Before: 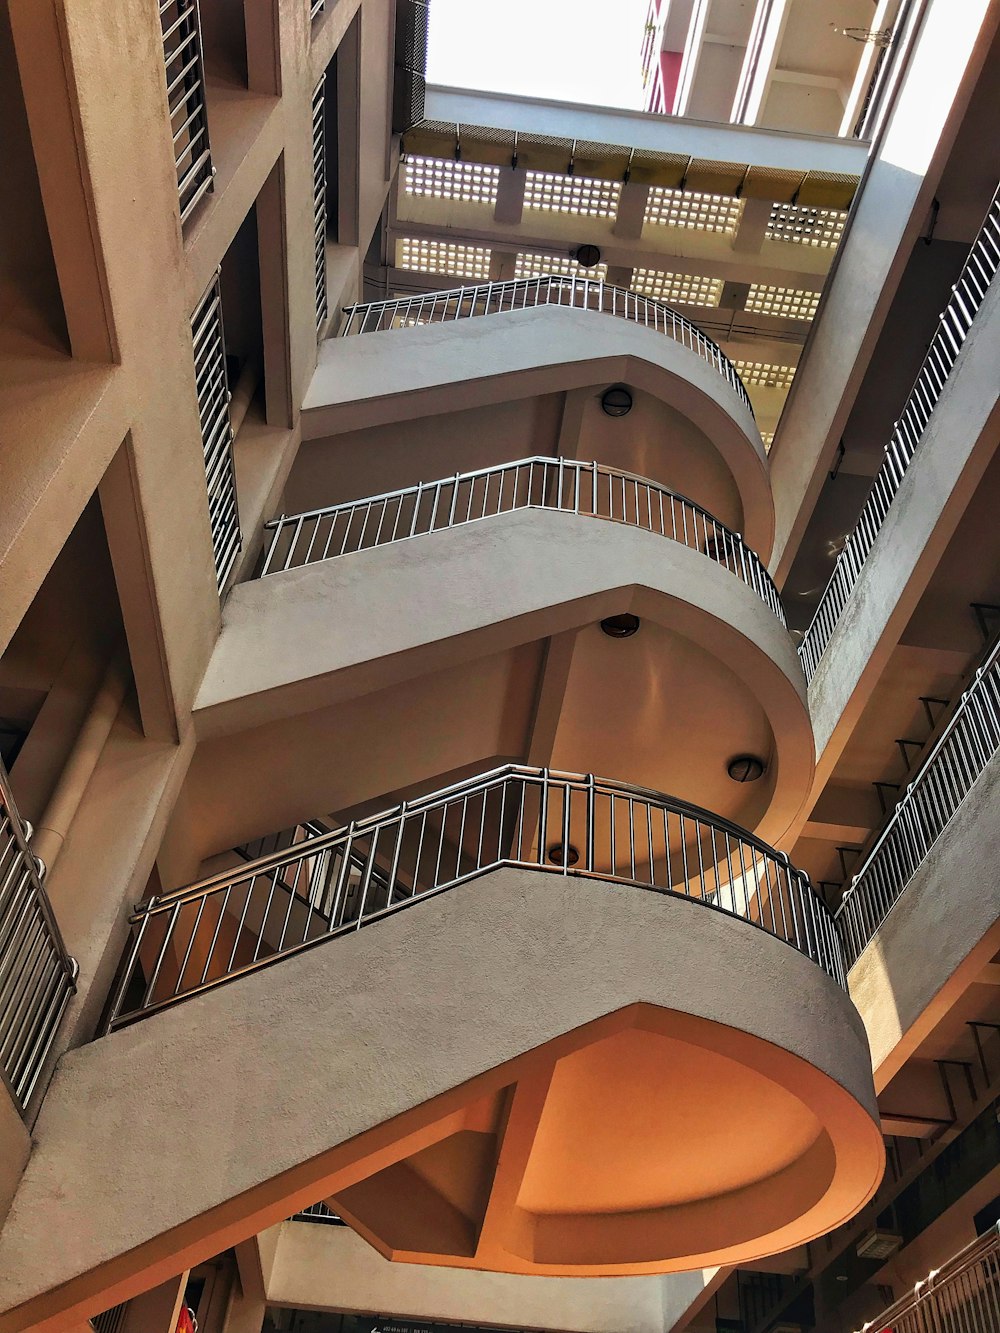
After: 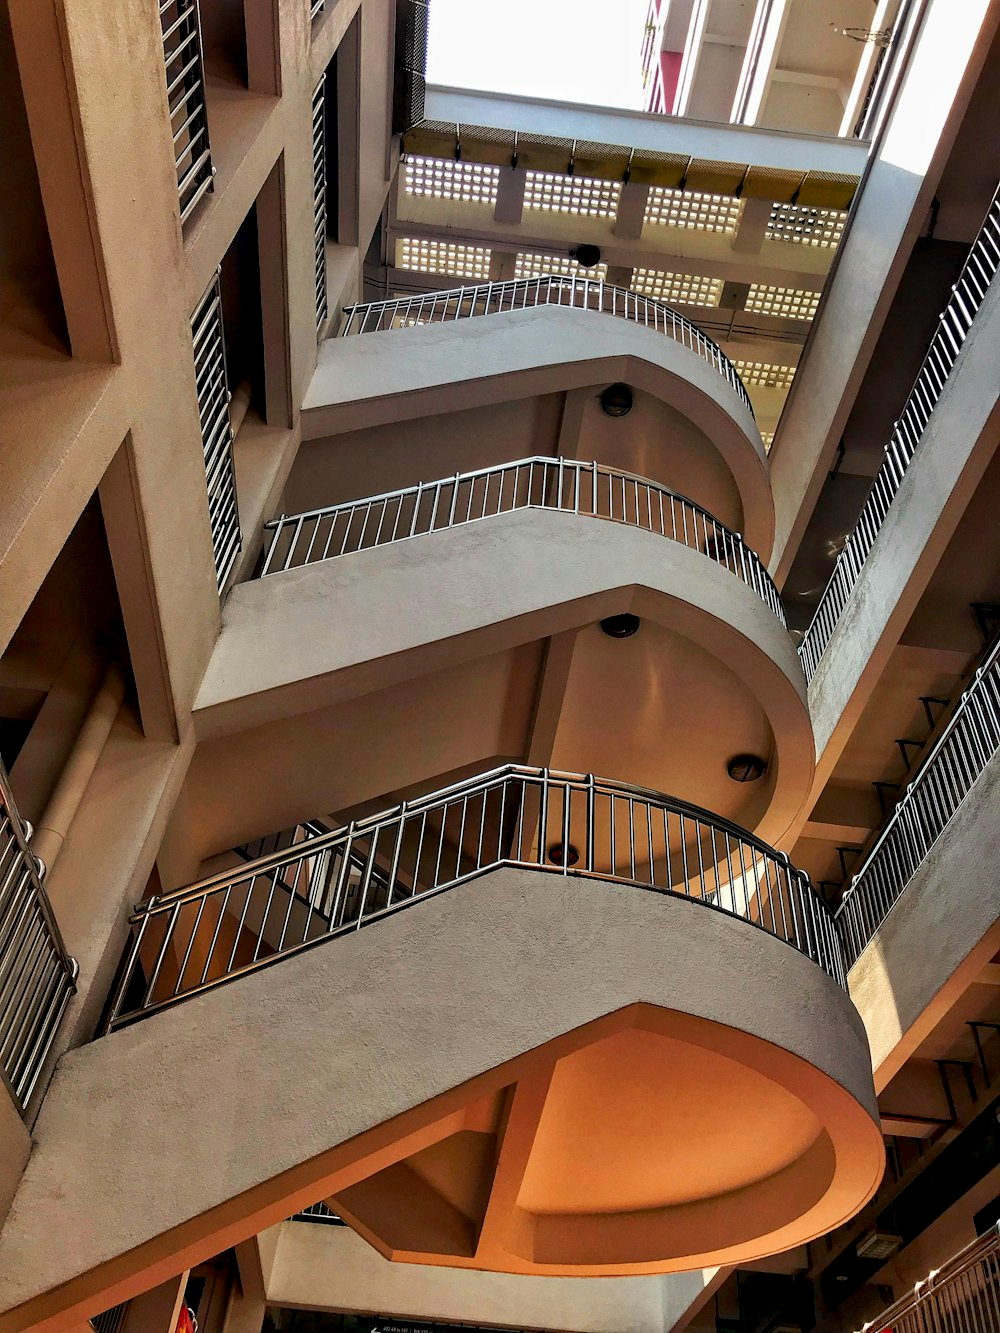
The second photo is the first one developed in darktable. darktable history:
tone equalizer: on, module defaults
exposure: black level correction 0.009, exposure 0.014 EV, compensate highlight preservation false
